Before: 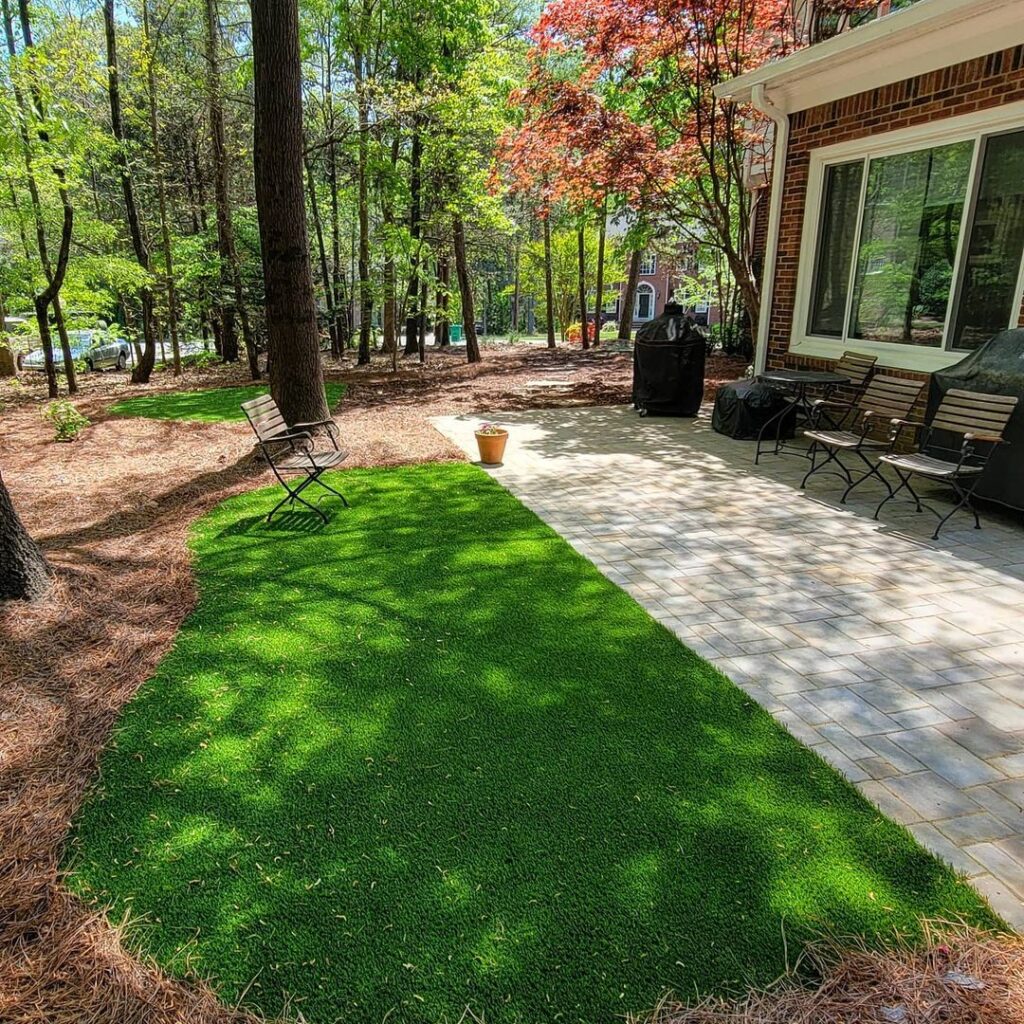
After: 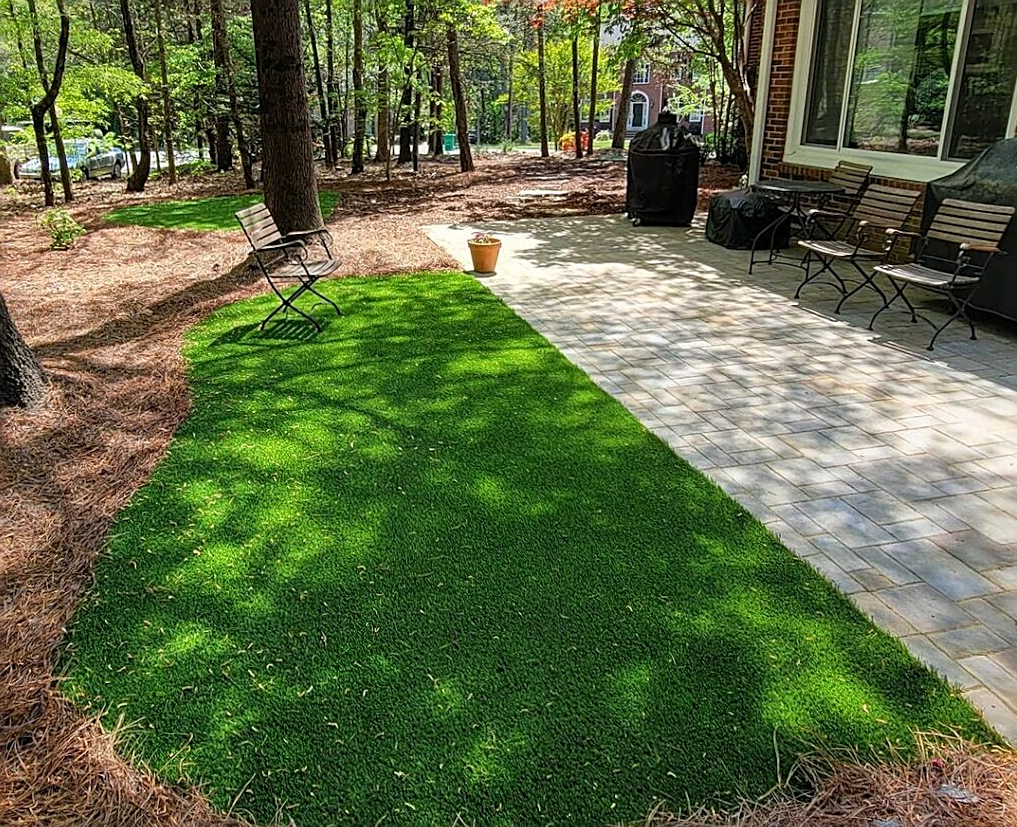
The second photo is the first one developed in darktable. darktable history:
sharpen: on, module defaults
crop and rotate: top 18.507%
rotate and perspective: rotation 0.192°, lens shift (horizontal) -0.015, crop left 0.005, crop right 0.996, crop top 0.006, crop bottom 0.99
